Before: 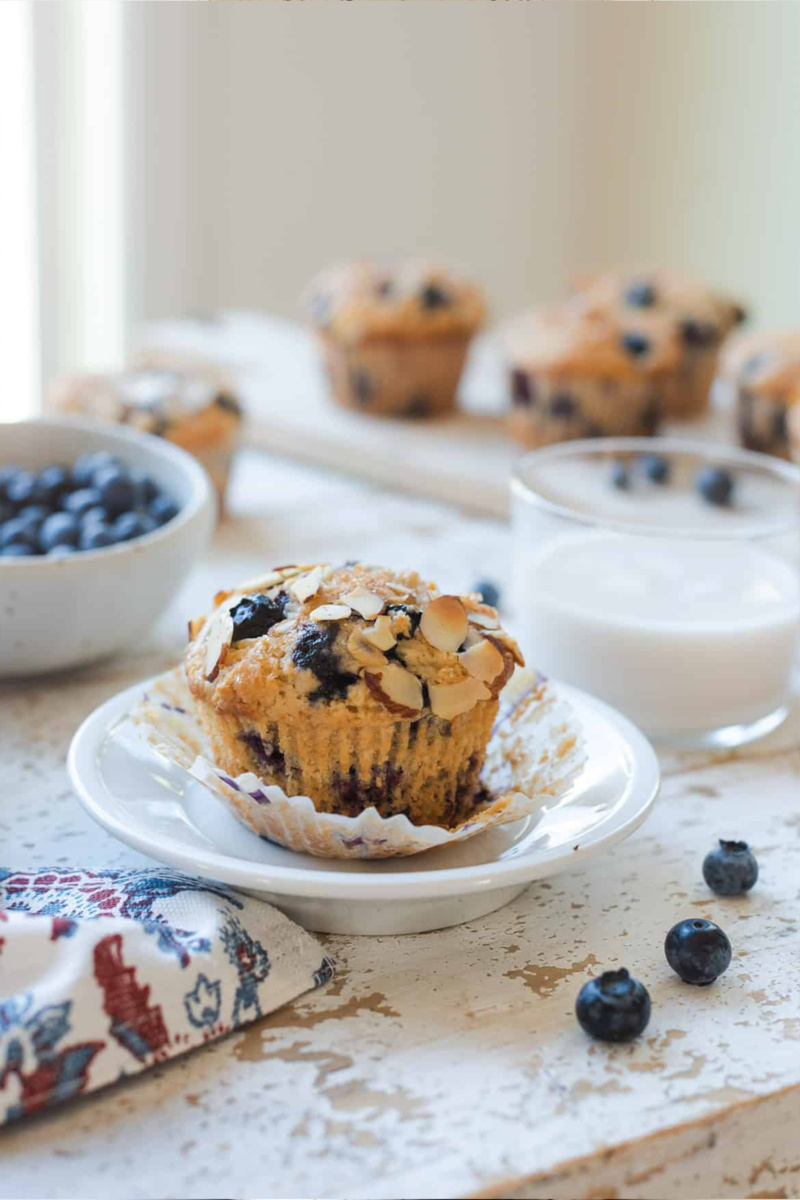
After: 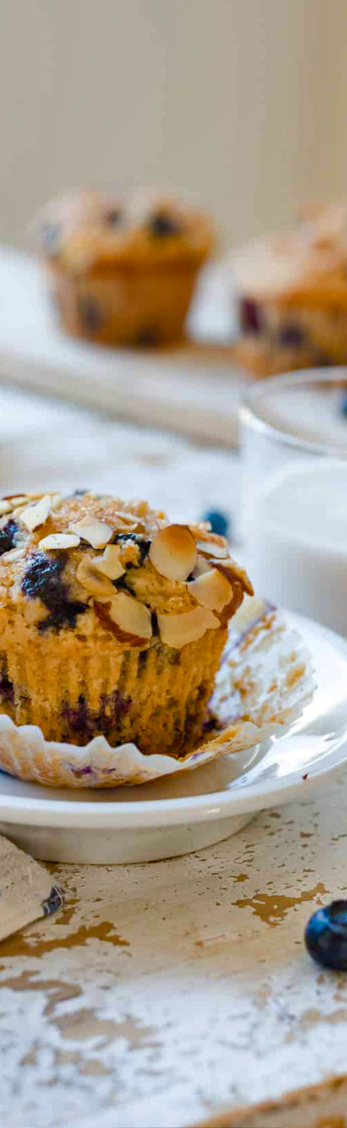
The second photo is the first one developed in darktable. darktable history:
haze removal: compatibility mode true, adaptive false
color balance rgb: perceptual saturation grading › global saturation 20%, perceptual saturation grading › highlights -49.012%, perceptual saturation grading › shadows 24.545%, global vibrance 44.863%
crop: left 33.885%, top 5.946%, right 22.717%
shadows and highlights: shadows 24.98, highlights -47.95, soften with gaussian
